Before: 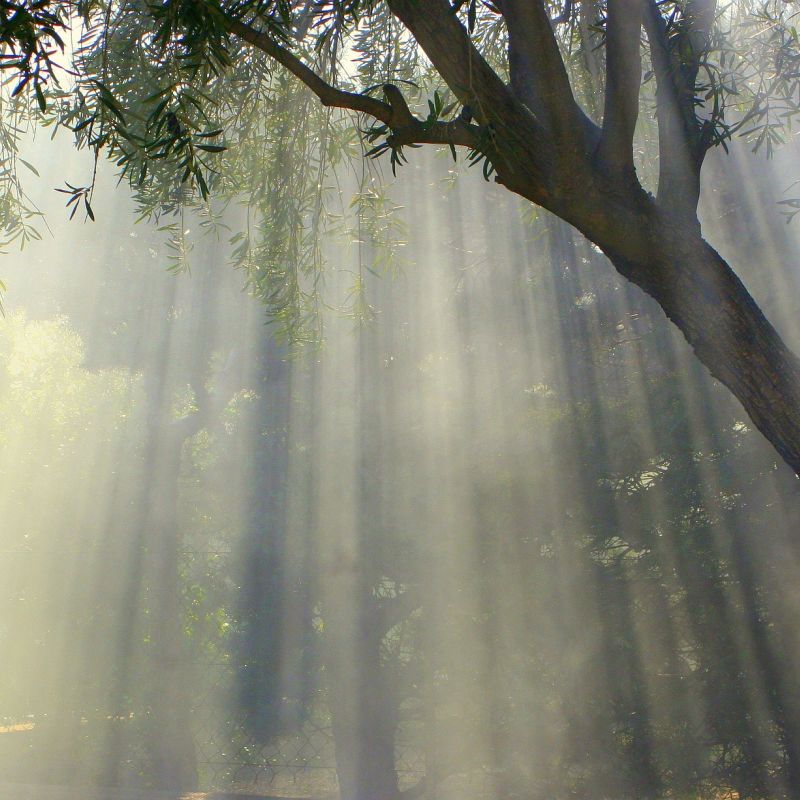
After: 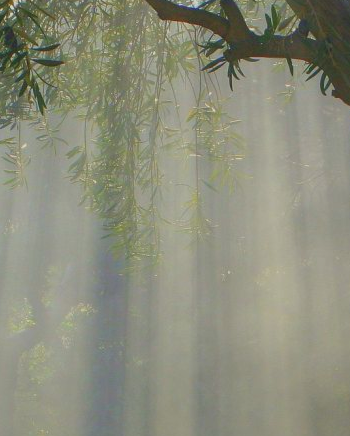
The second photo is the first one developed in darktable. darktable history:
contrast brightness saturation: contrast -0.294
crop: left 20.376%, top 10.86%, right 35.756%, bottom 34.551%
